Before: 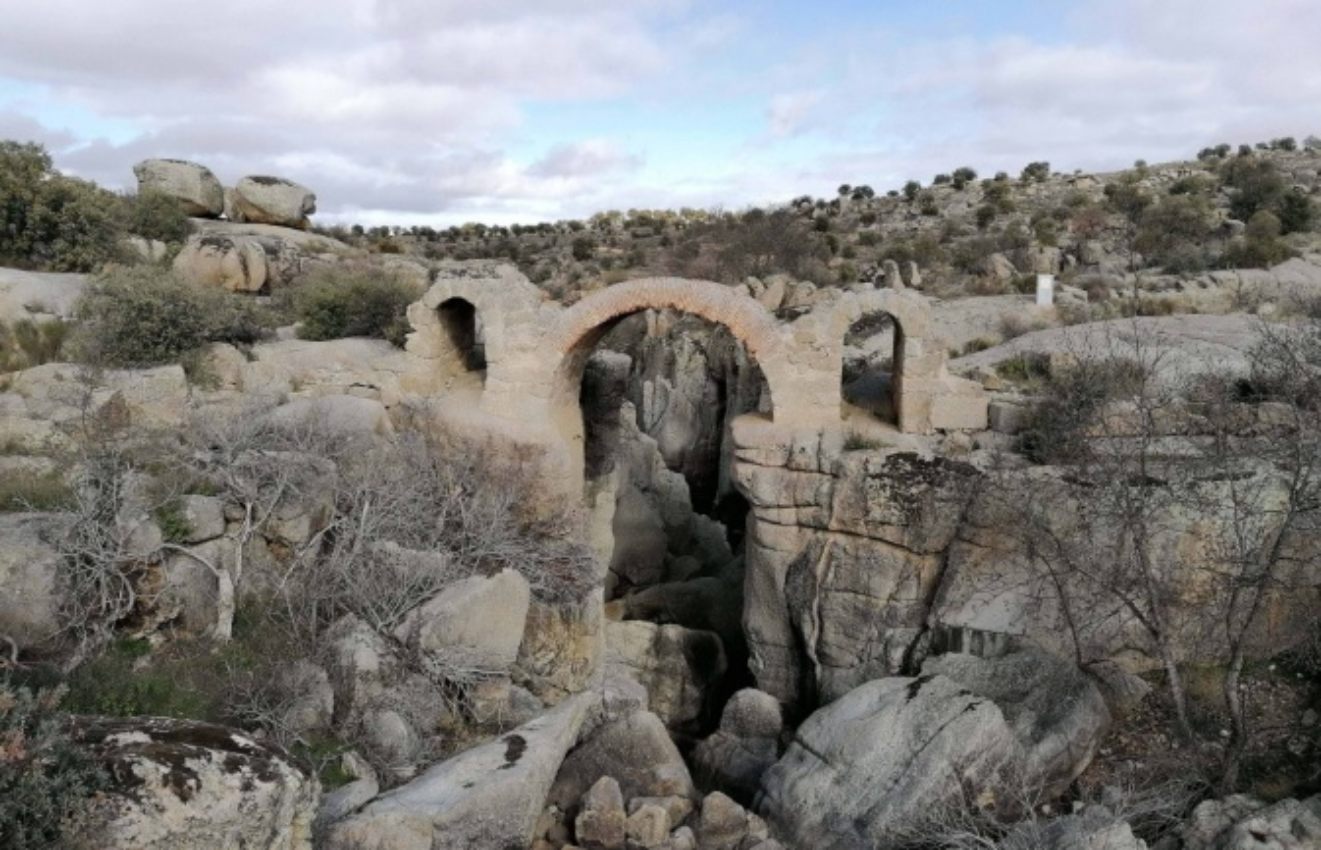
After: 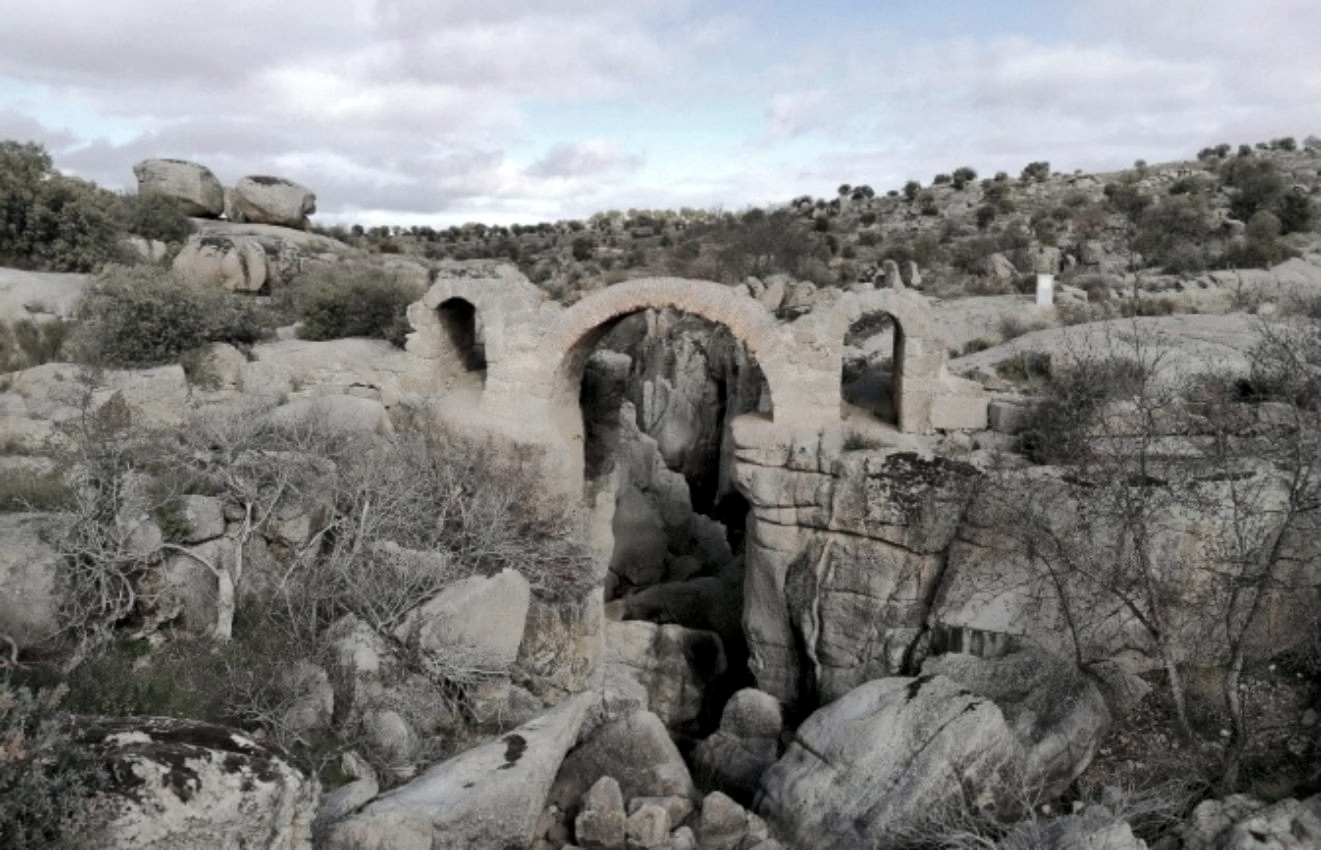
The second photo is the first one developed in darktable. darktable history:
local contrast: mode bilateral grid, contrast 20, coarseness 51, detail 120%, midtone range 0.2
color zones: curves: ch0 [(0, 0.559) (0.153, 0.551) (0.229, 0.5) (0.429, 0.5) (0.571, 0.5) (0.714, 0.5) (0.857, 0.5) (1, 0.559)]; ch1 [(0, 0.417) (0.112, 0.336) (0.213, 0.26) (0.429, 0.34) (0.571, 0.35) (0.683, 0.331) (0.857, 0.344) (1, 0.417)]
